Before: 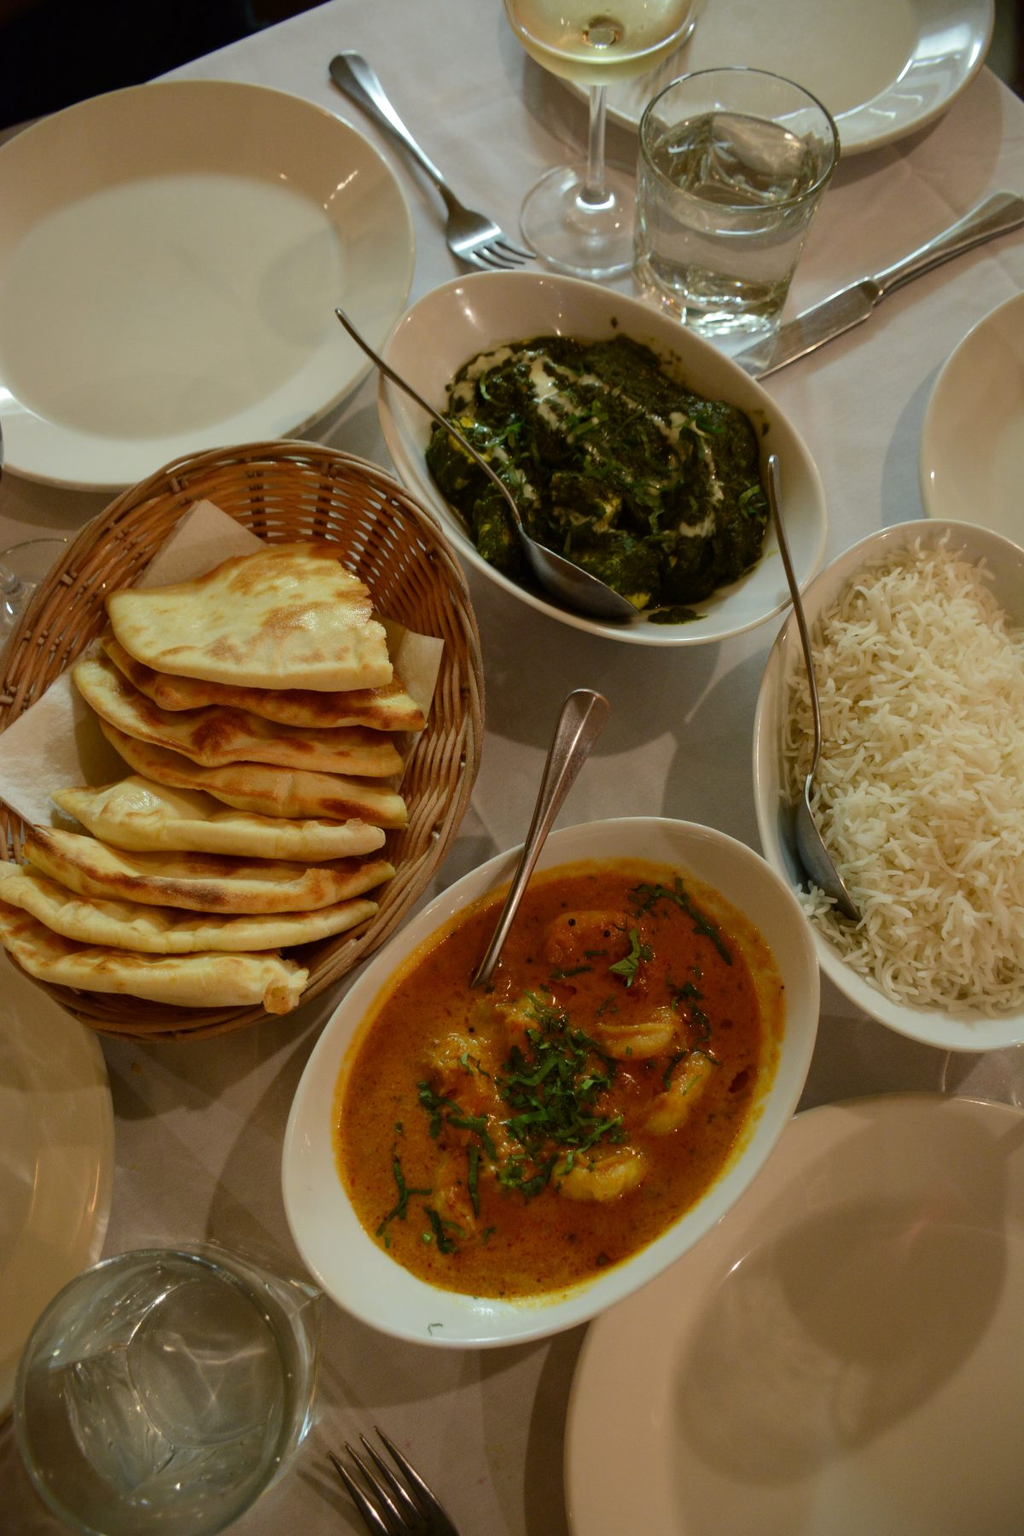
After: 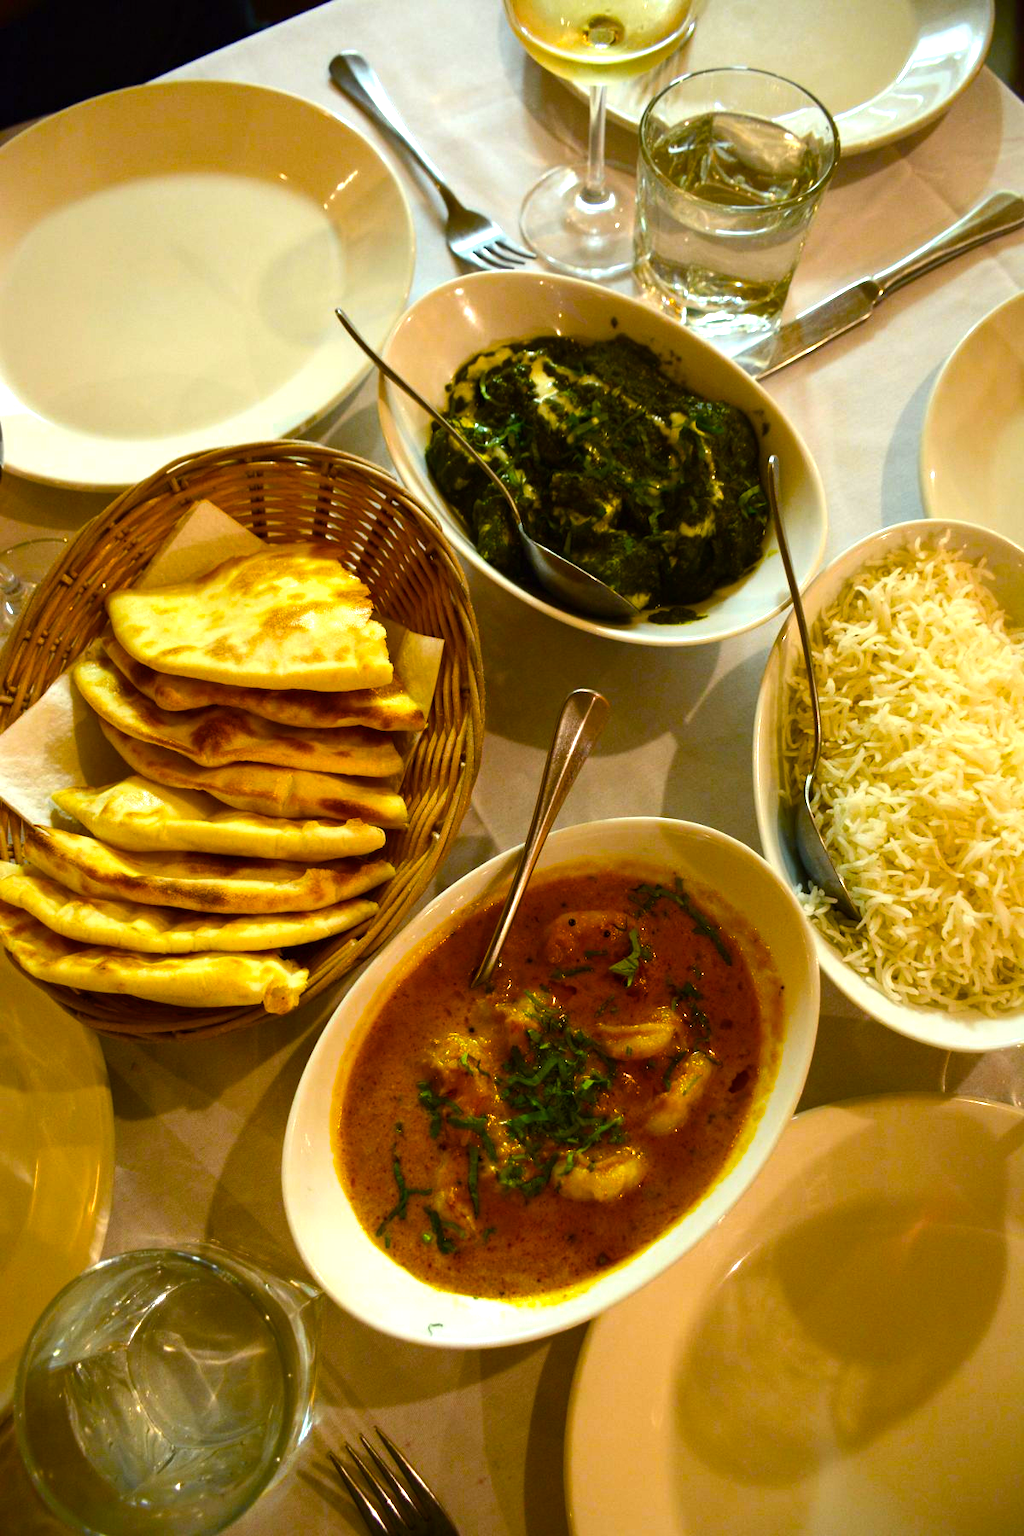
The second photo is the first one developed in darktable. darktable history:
exposure: black level correction 0, exposure 0.7 EV, compensate exposure bias true, compensate highlight preservation false
color balance rgb: linear chroma grading › global chroma 9%, perceptual saturation grading › global saturation 36%, perceptual saturation grading › shadows 35%, perceptual brilliance grading › global brilliance 15%, perceptual brilliance grading › shadows -35%, global vibrance 15%
